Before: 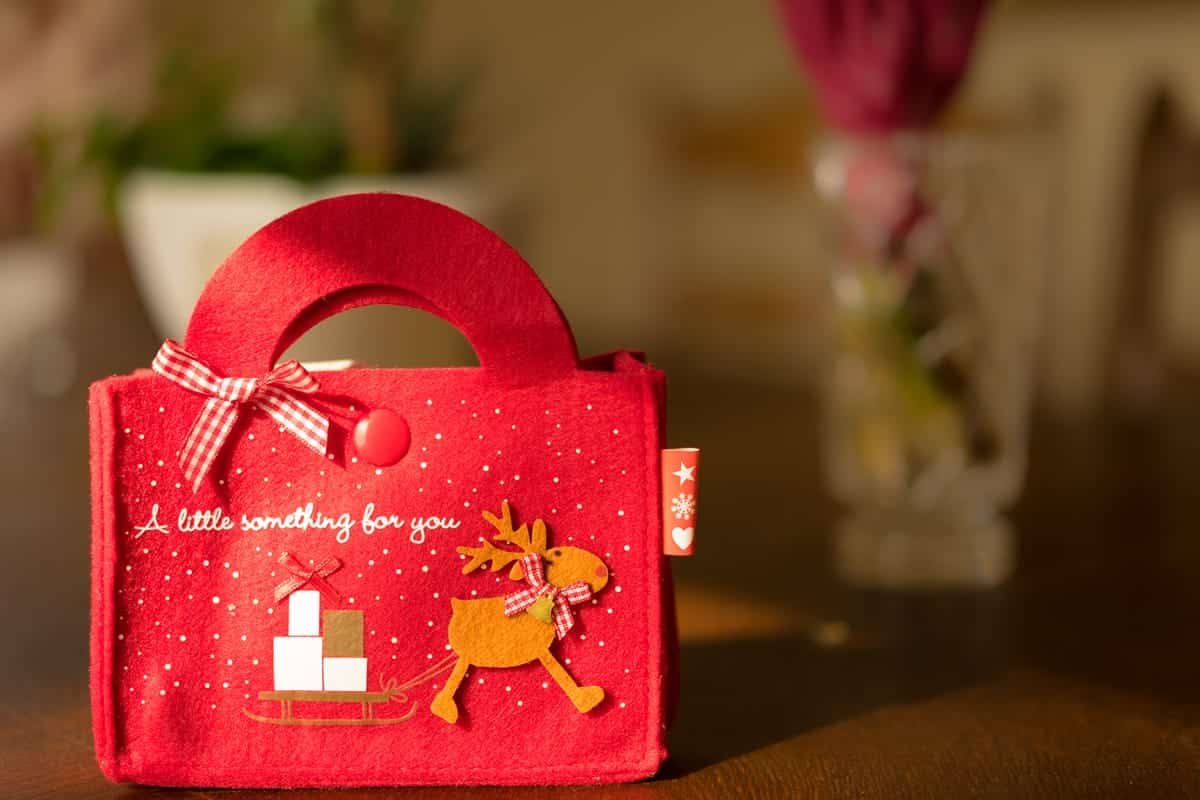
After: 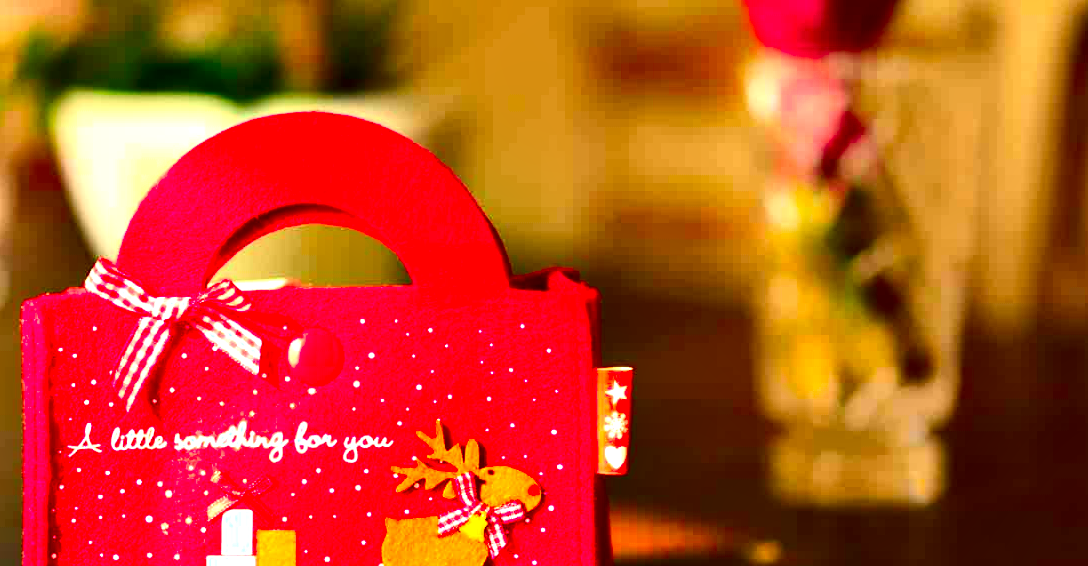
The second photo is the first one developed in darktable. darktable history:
exposure: black level correction -0.001, exposure 1.109 EV, compensate highlight preservation false
crop: left 5.621%, top 10.236%, right 3.704%, bottom 18.918%
contrast equalizer: y [[0.6 ×6], [0.55 ×6], [0 ×6], [0 ×6], [0 ×6]]
contrast brightness saturation: contrast 0.259, brightness 0.024, saturation 0.855
